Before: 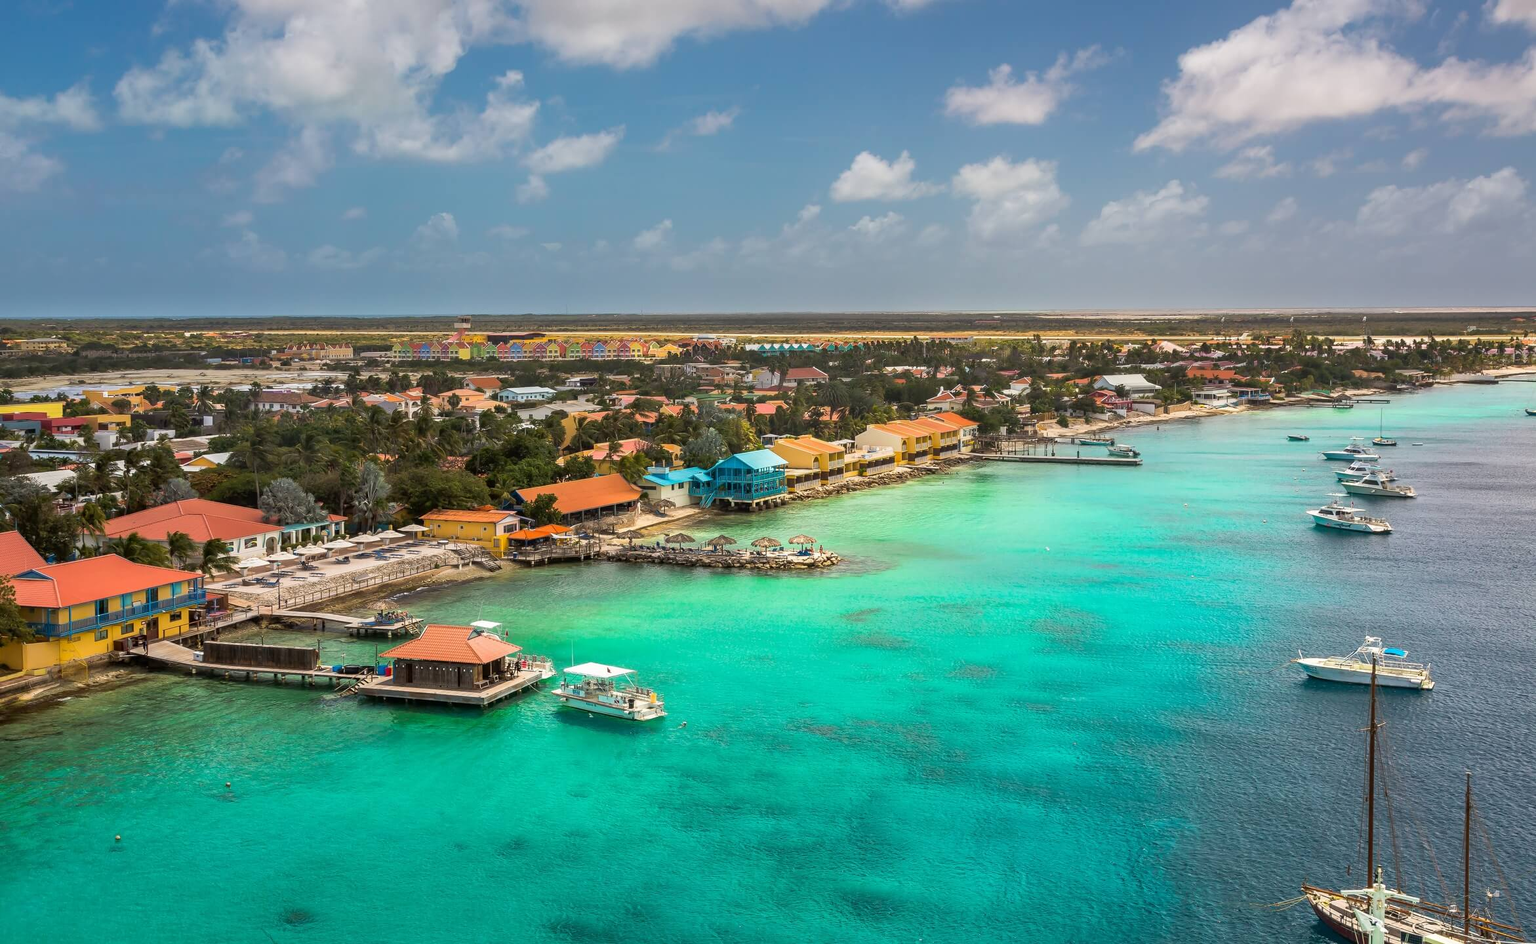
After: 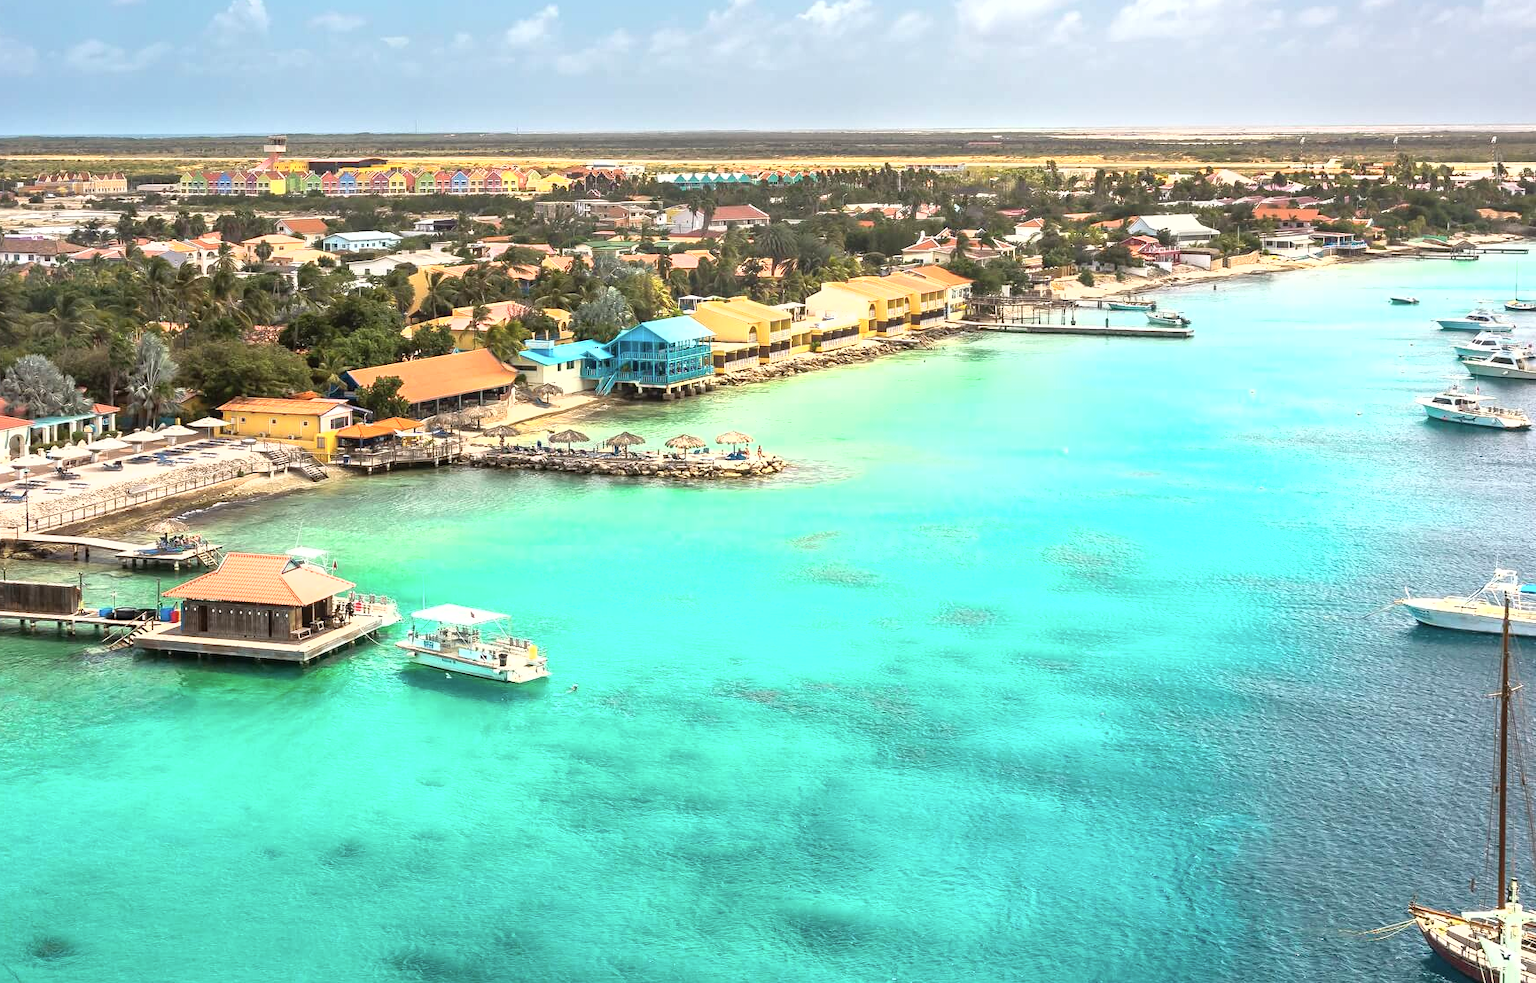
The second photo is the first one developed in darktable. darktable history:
exposure: black level correction 0, exposure 1.1 EV, compensate exposure bias true, compensate highlight preservation false
crop: left 16.871%, top 22.857%, right 9.116%
contrast brightness saturation: saturation -0.17
fill light: on, module defaults
